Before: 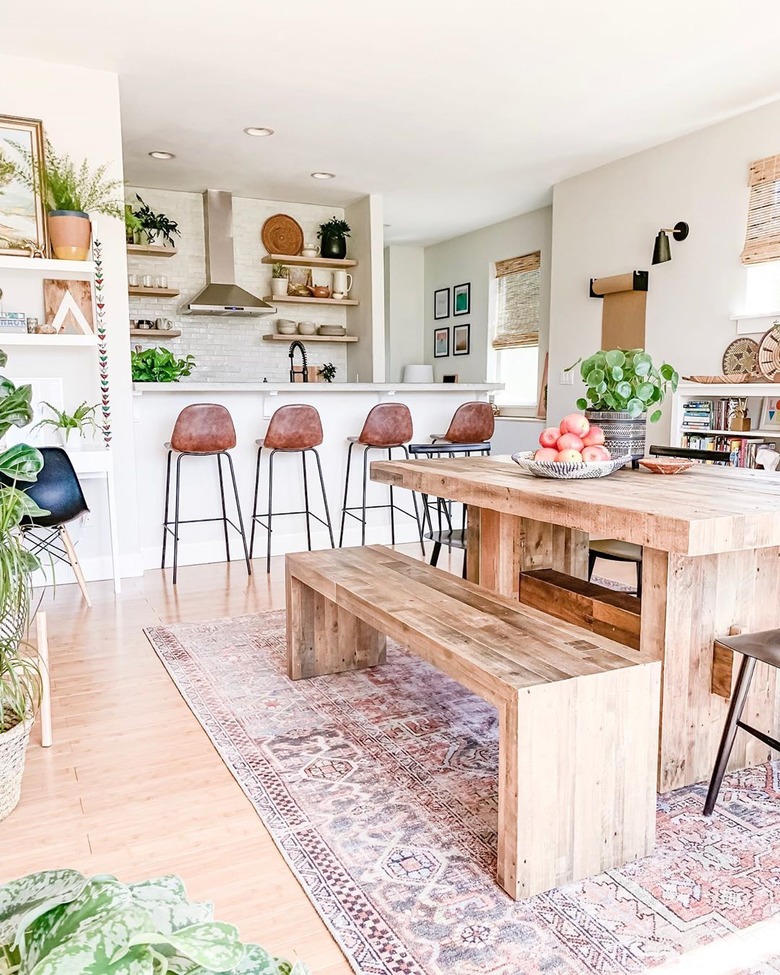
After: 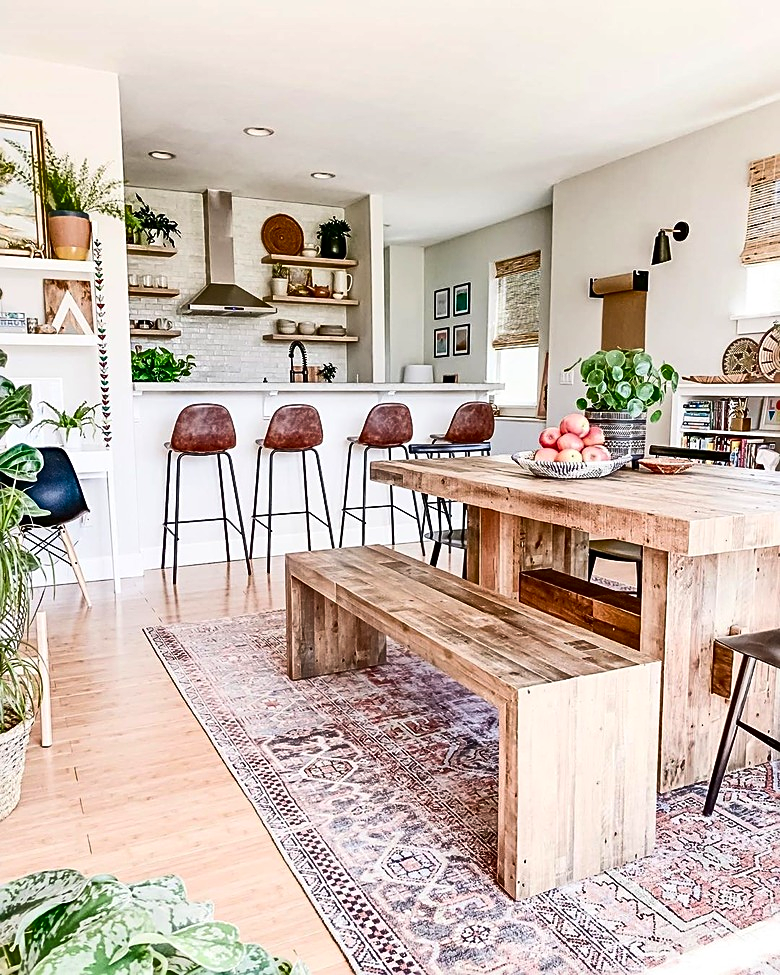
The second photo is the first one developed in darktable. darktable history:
shadows and highlights: low approximation 0.01, soften with gaussian
contrast brightness saturation: contrast 0.199, brightness -0.104, saturation 0.098
sharpen: on, module defaults
